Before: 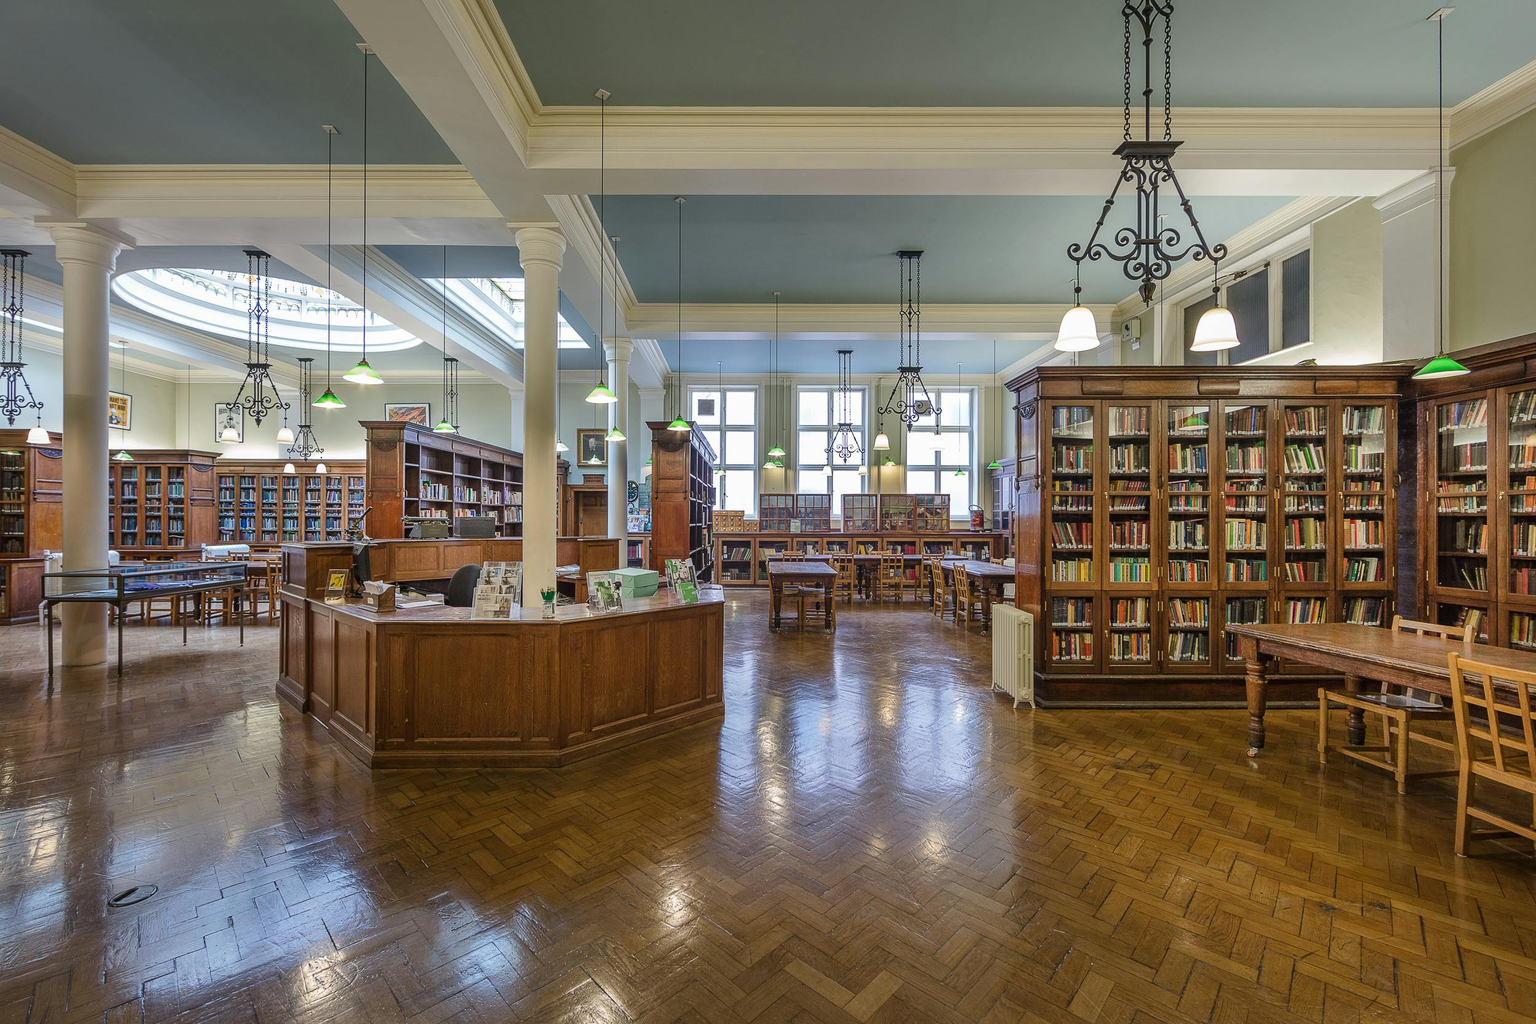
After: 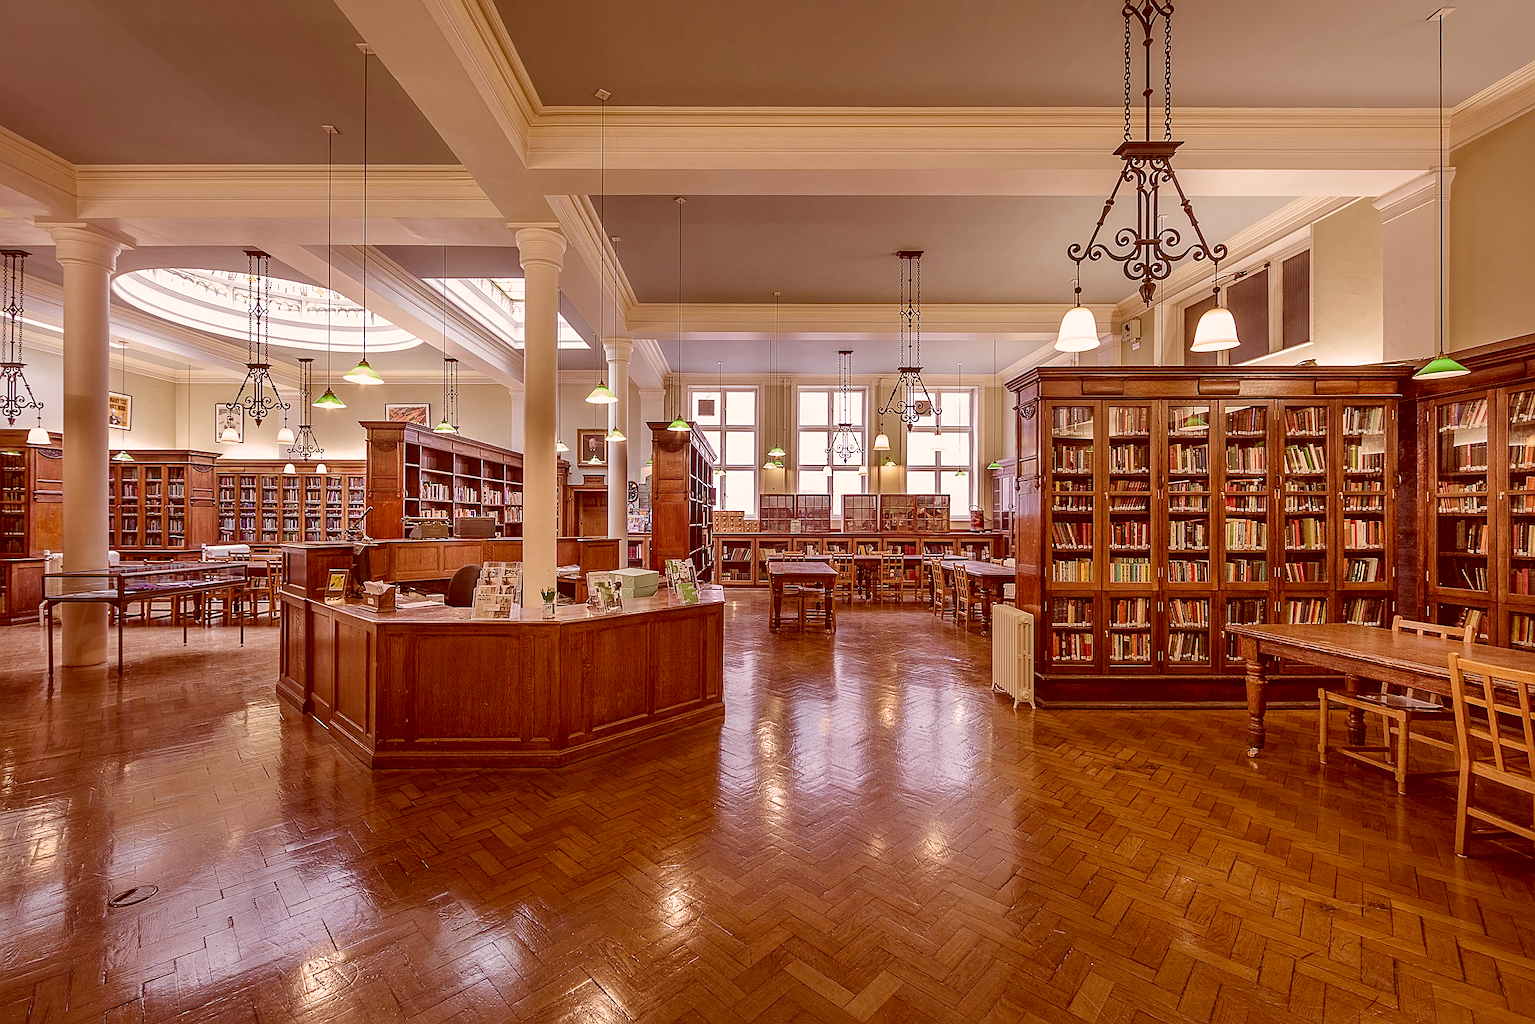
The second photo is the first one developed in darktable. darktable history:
sharpen: on, module defaults
color correction: highlights a* 9.03, highlights b* 8.71, shadows a* 40, shadows b* 40, saturation 0.8
